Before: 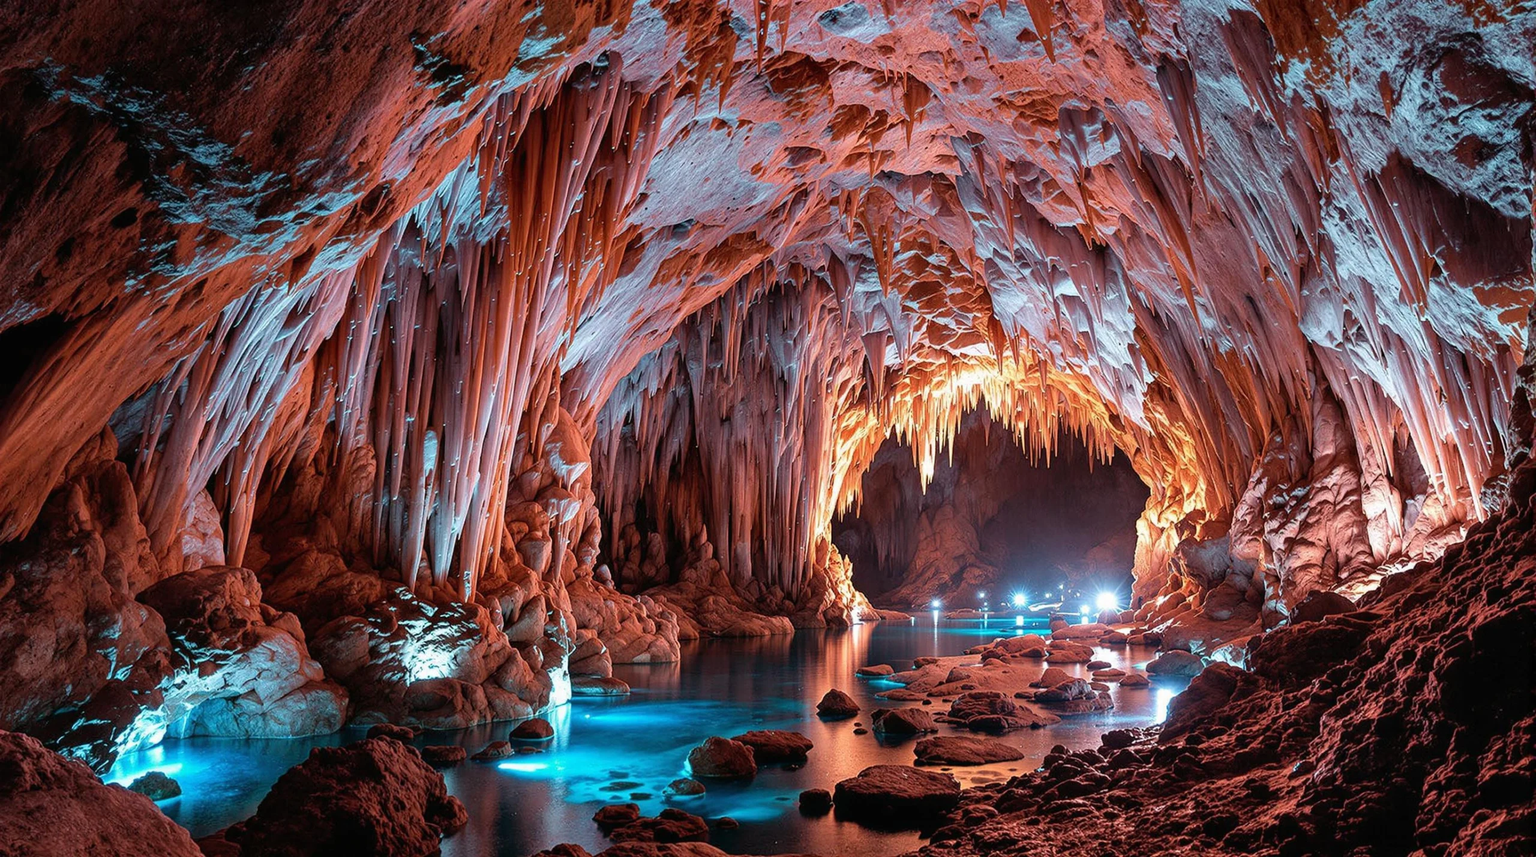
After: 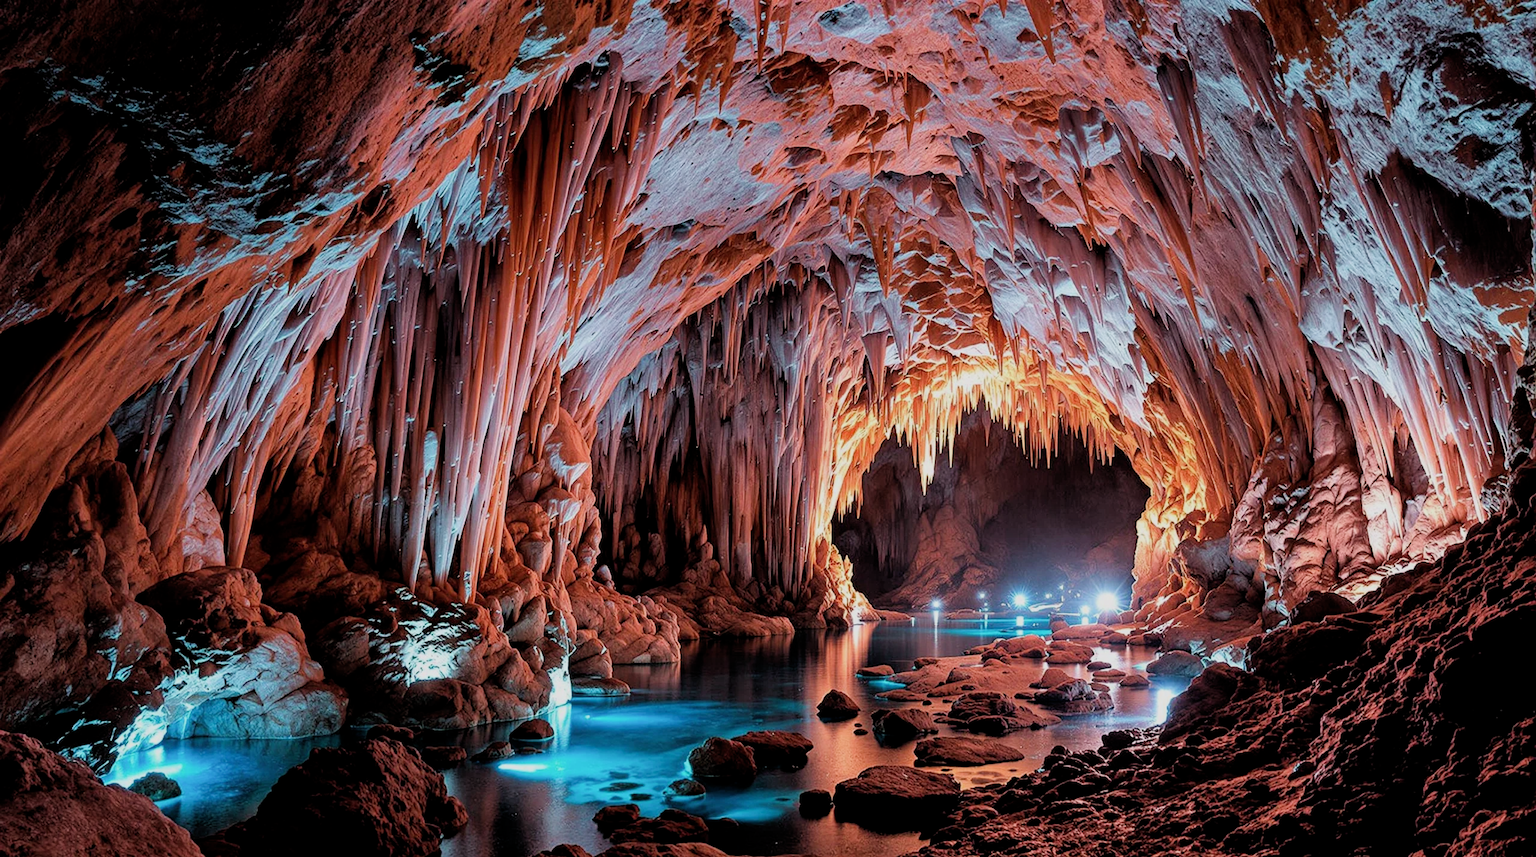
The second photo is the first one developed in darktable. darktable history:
filmic rgb: black relative exposure -7.7 EV, white relative exposure 4.39 EV, target black luminance 0%, hardness 3.76, latitude 50.72%, contrast 1.077, highlights saturation mix 8.53%, shadows ↔ highlights balance -0.233%
